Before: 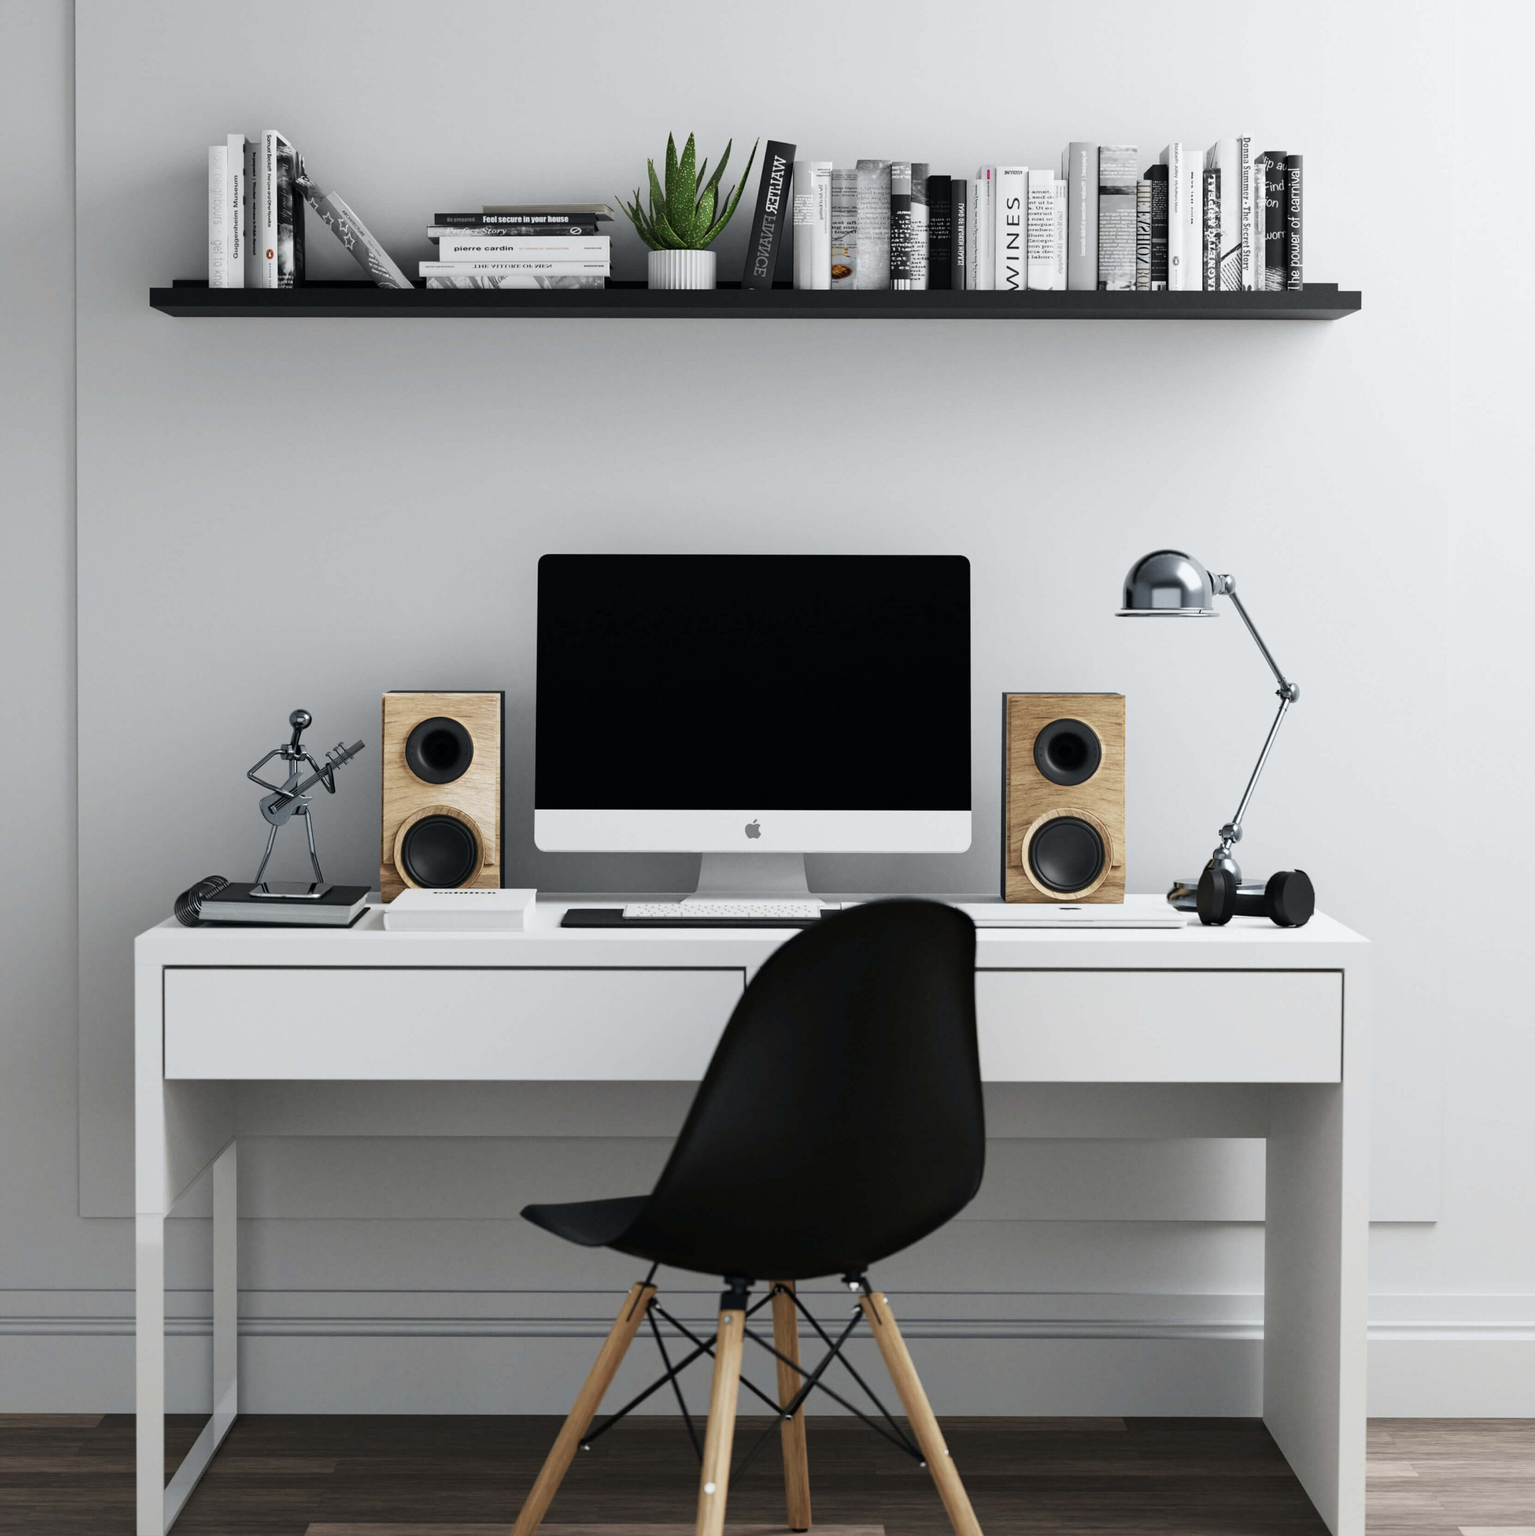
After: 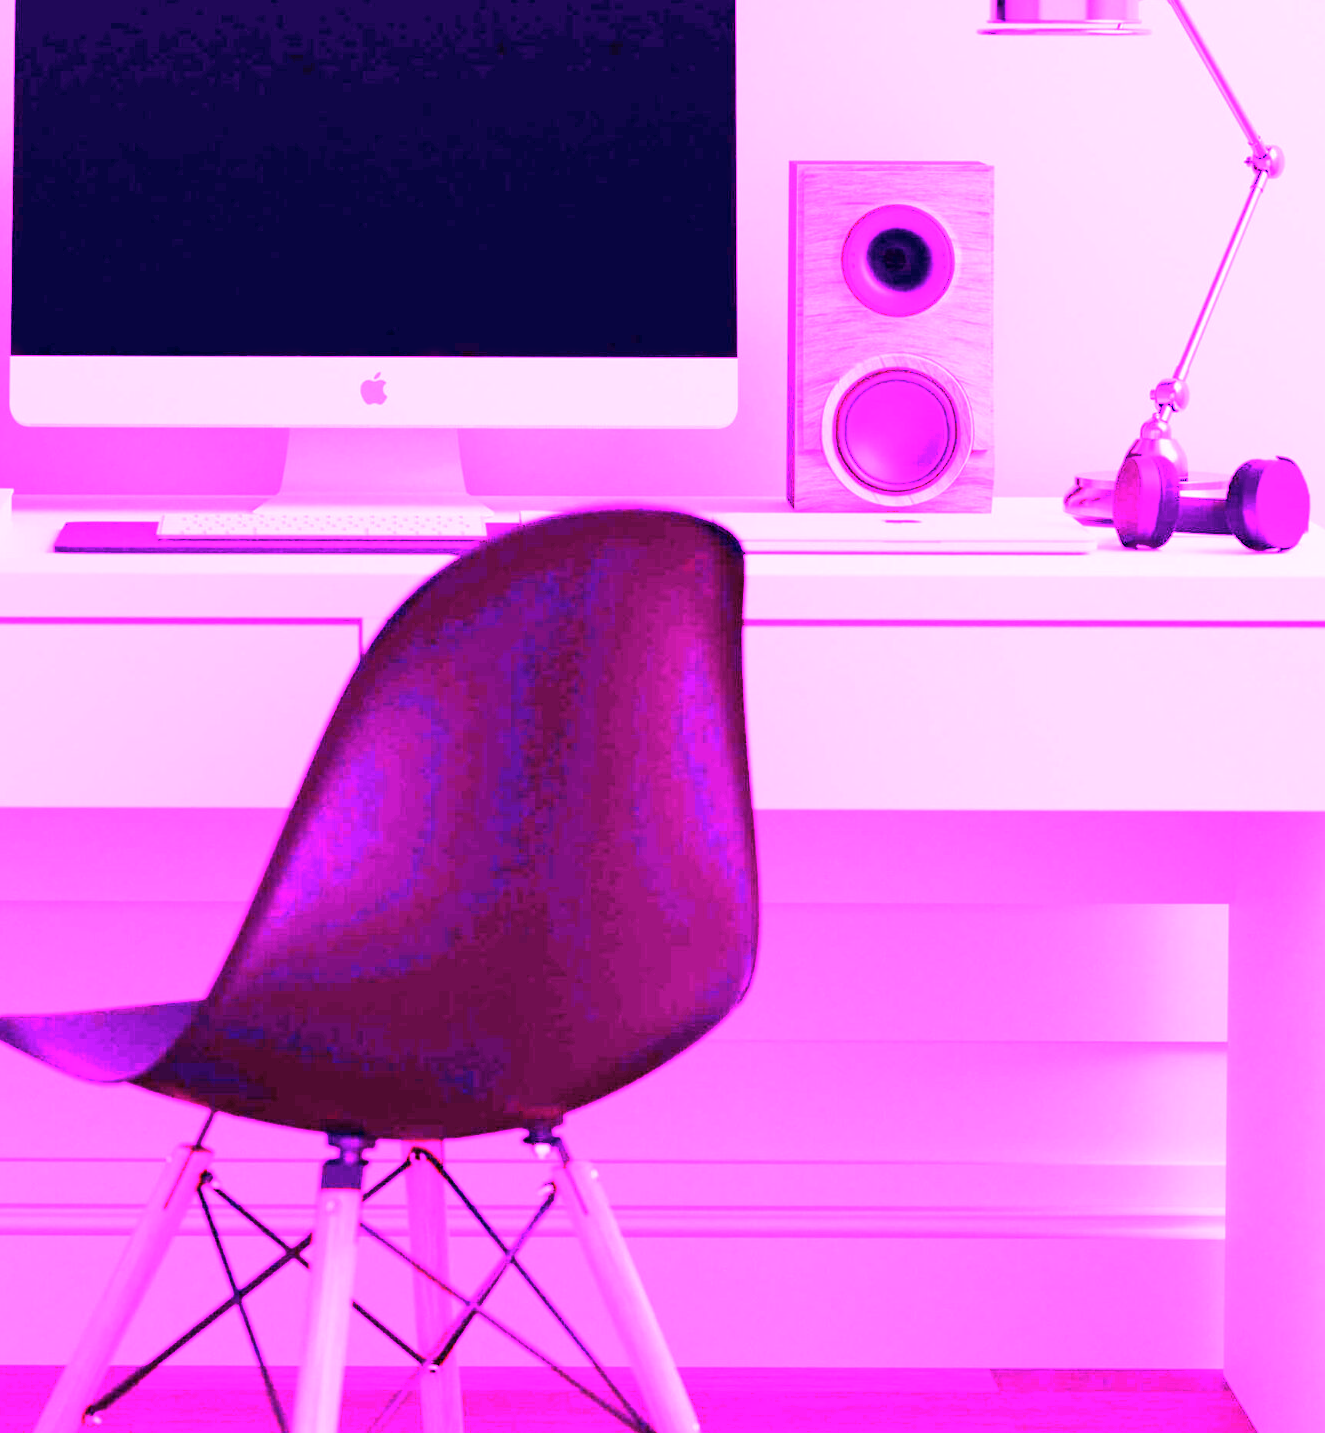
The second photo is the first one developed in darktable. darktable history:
white balance: red 8, blue 8
crop: left 34.479%, top 38.822%, right 13.718%, bottom 5.172%
haze removal: compatibility mode true, adaptive false
